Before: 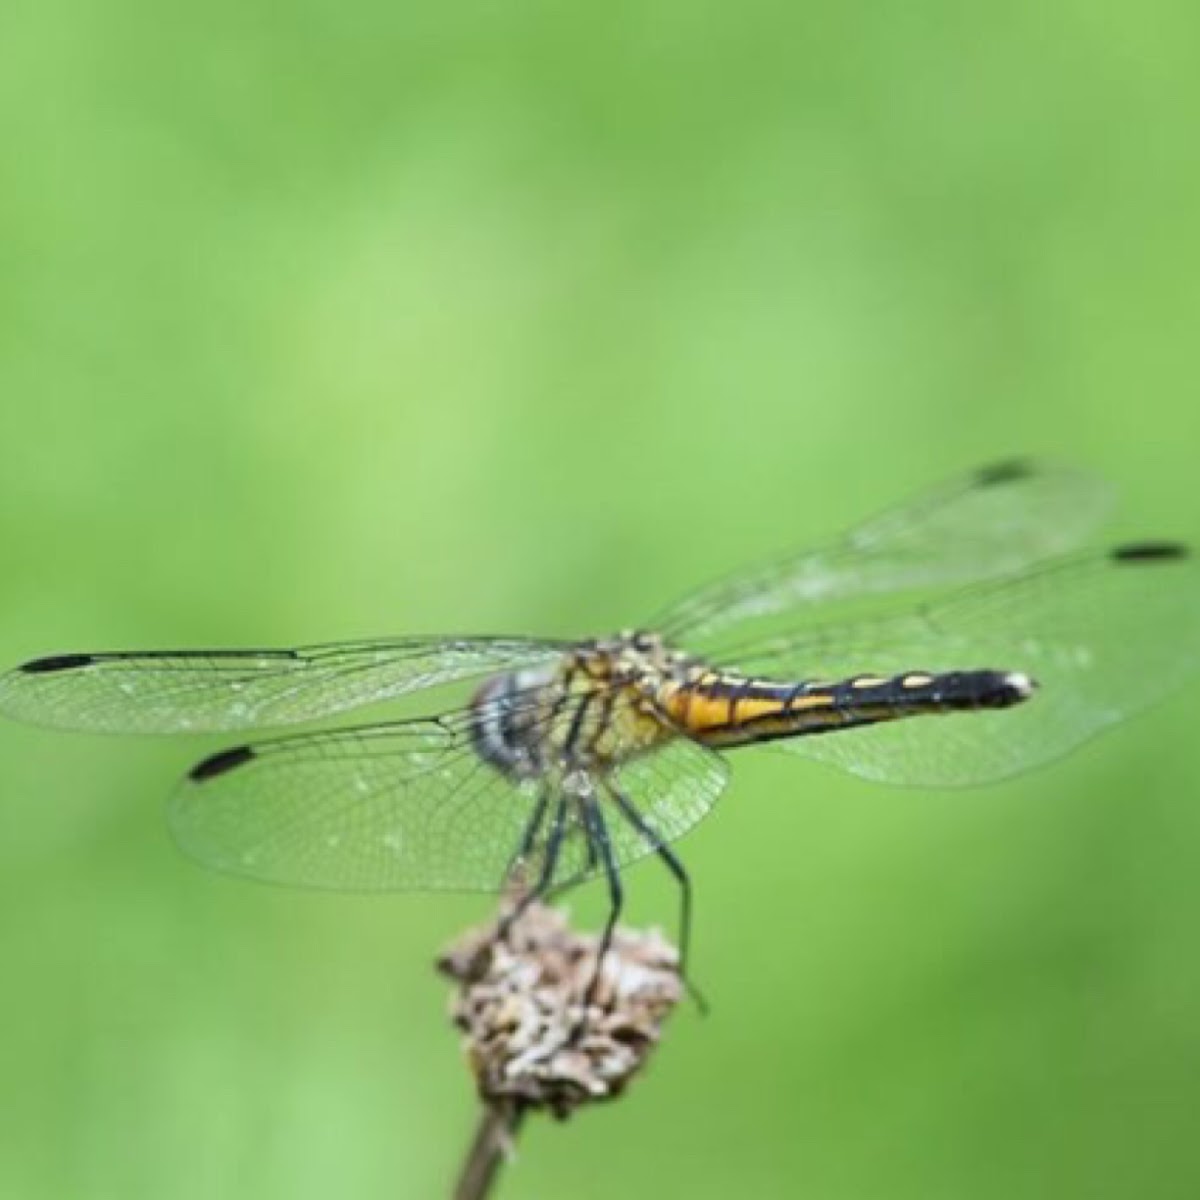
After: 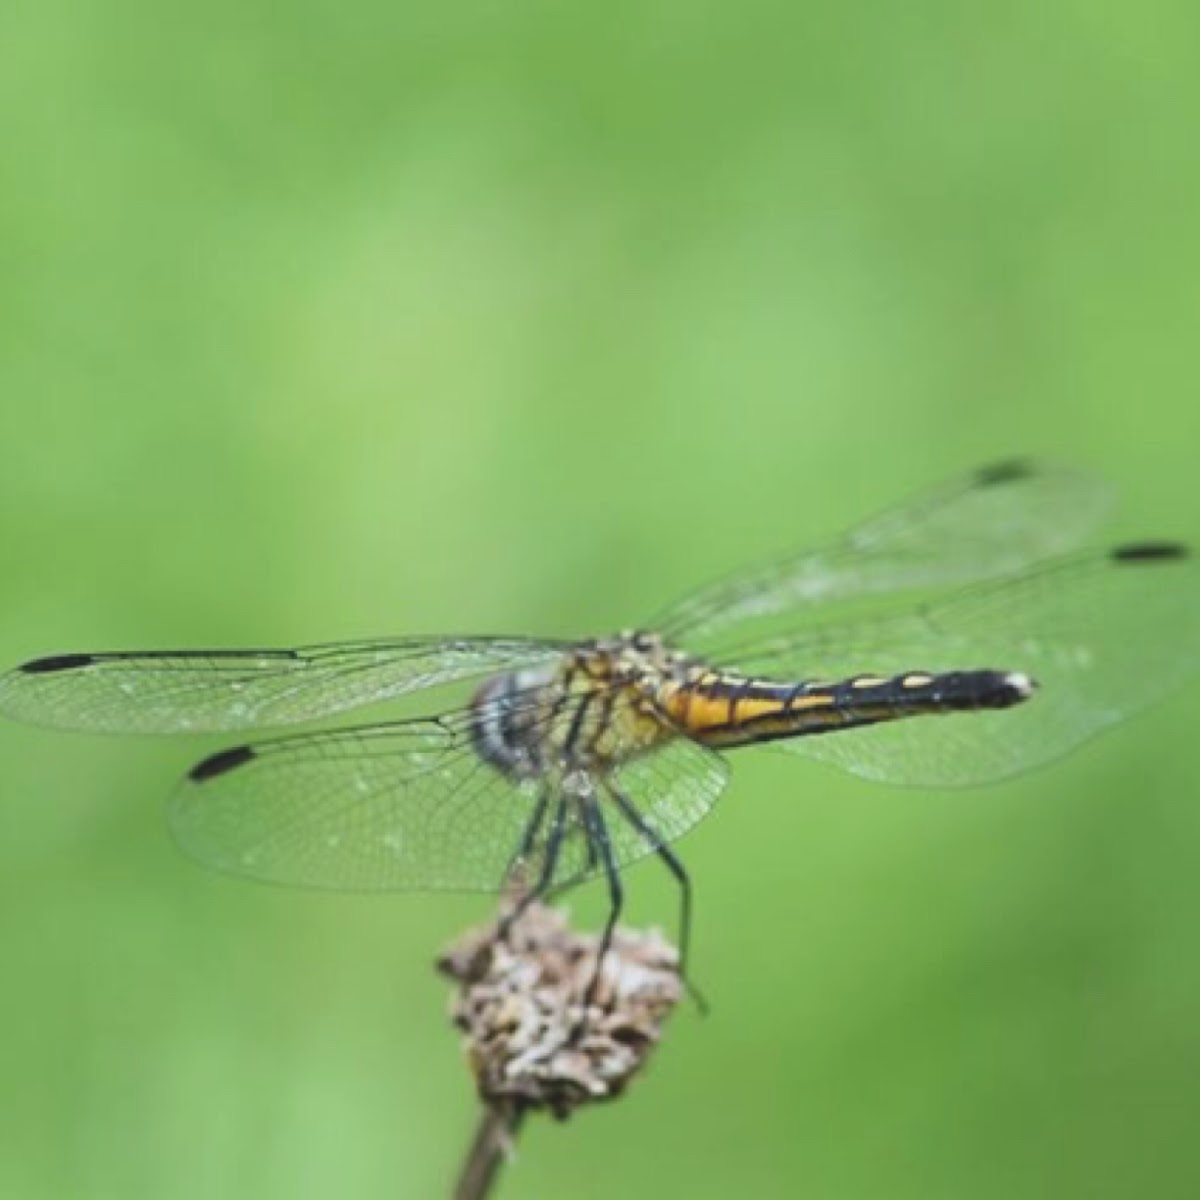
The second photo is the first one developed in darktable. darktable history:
exposure: black level correction -0.014, exposure -0.19 EV, compensate highlight preservation false
